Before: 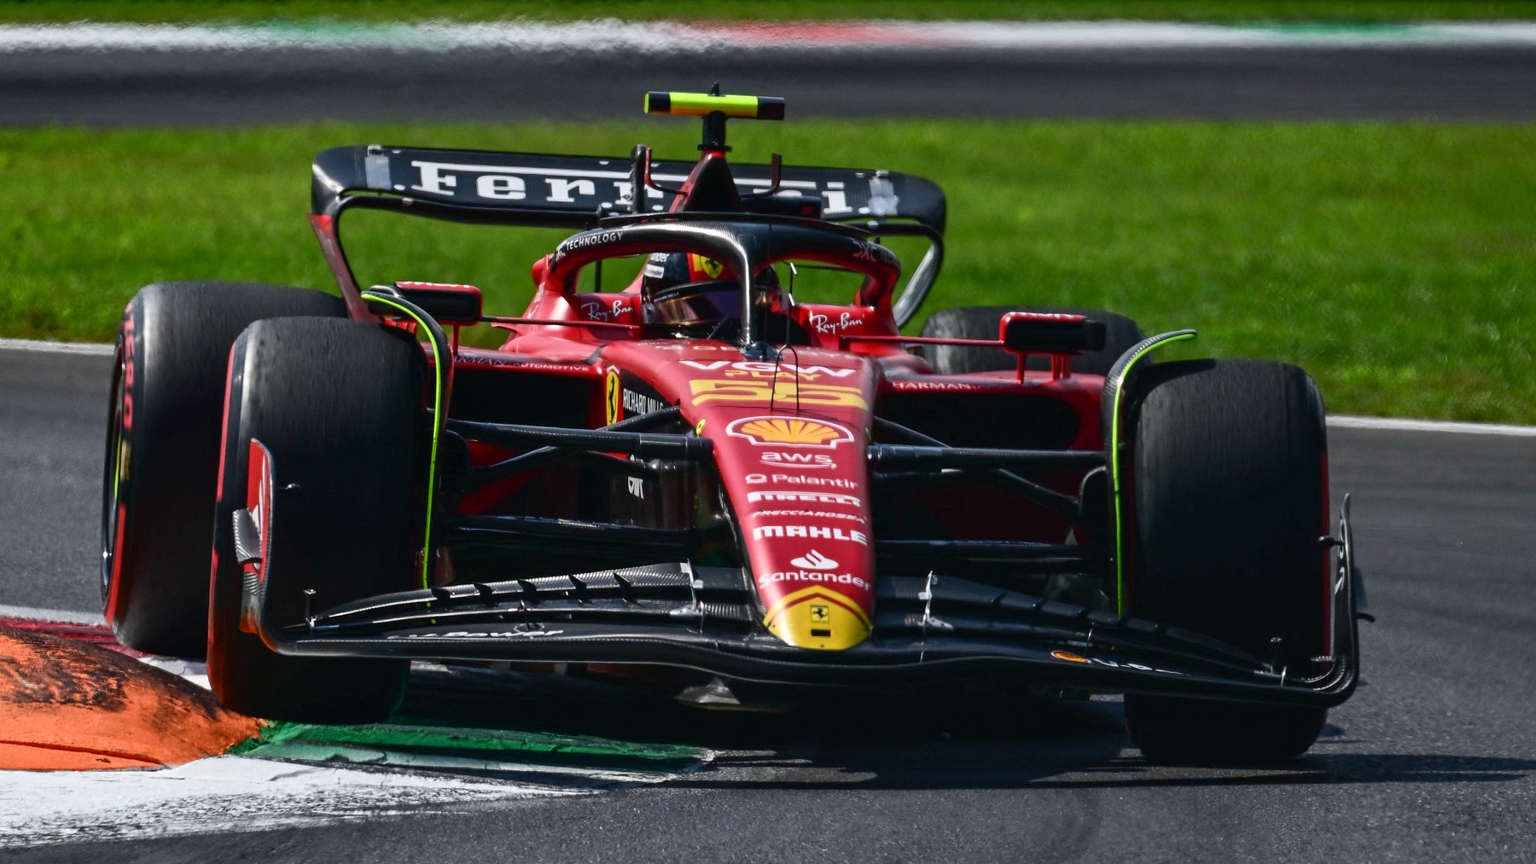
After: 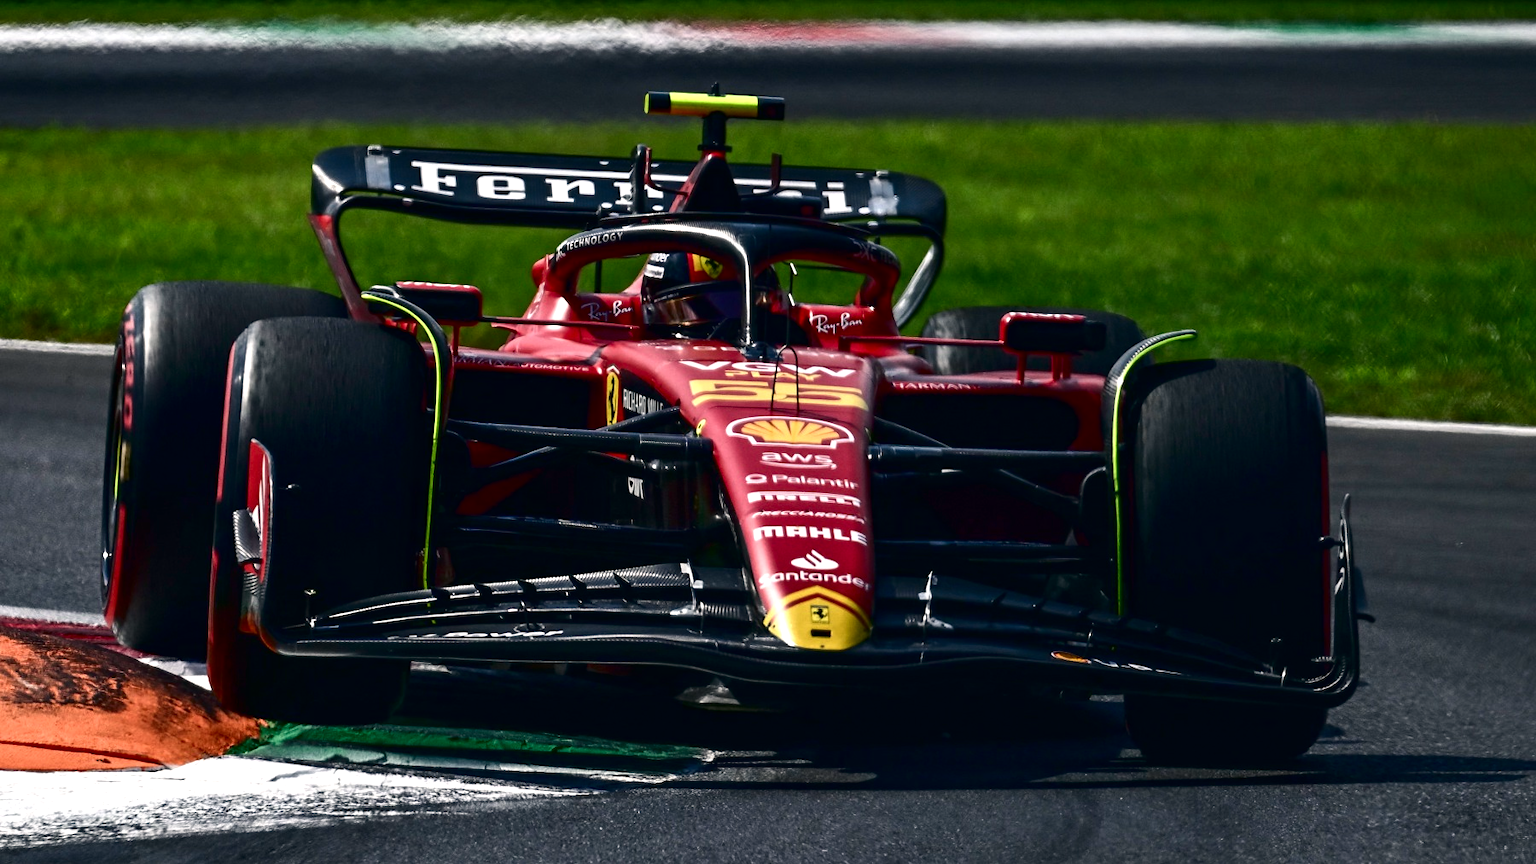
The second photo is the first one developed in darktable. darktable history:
contrast brightness saturation: contrast 0.097, brightness -0.268, saturation 0.148
color correction: highlights a* 2.87, highlights b* 5.01, shadows a* -2.77, shadows b* -4.92, saturation 0.769
exposure: black level correction 0, exposure 0.5 EV, compensate highlight preservation false
